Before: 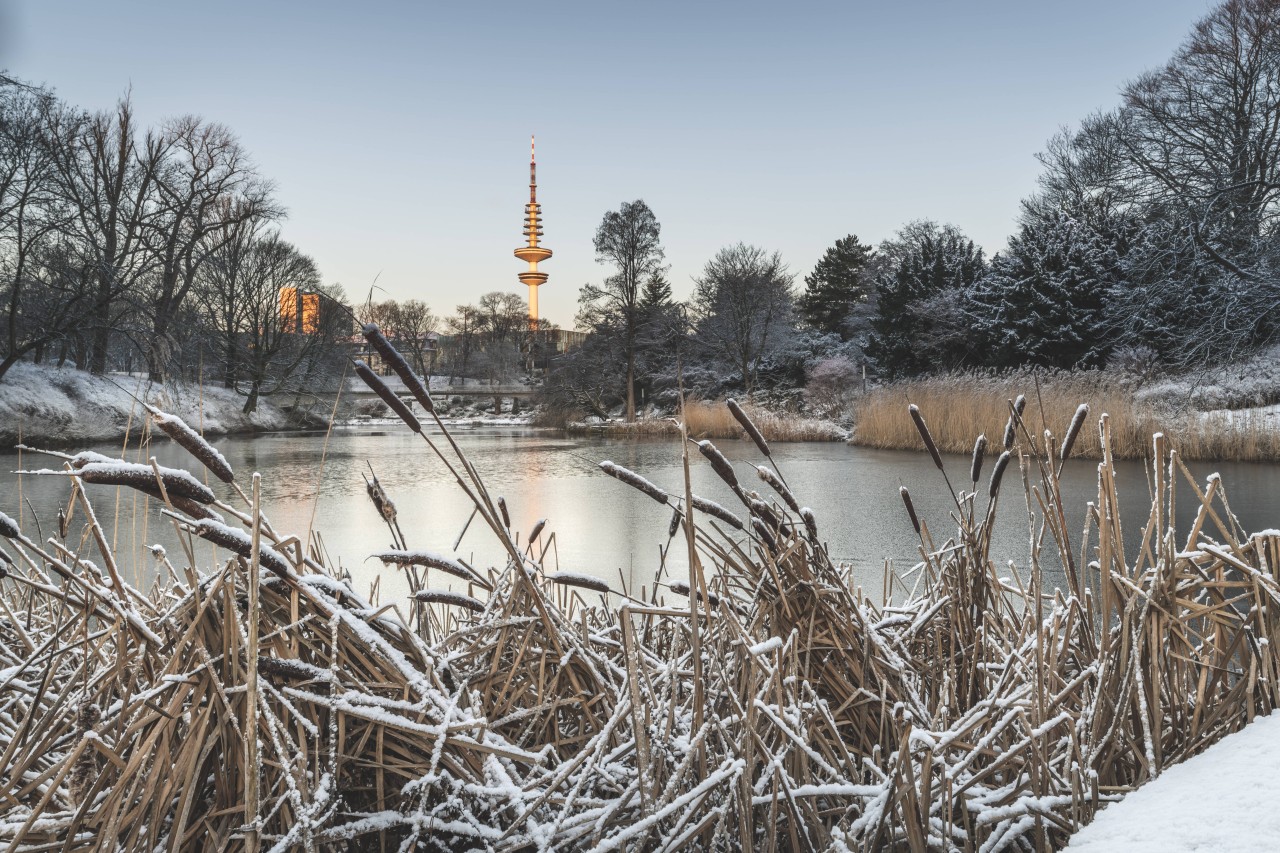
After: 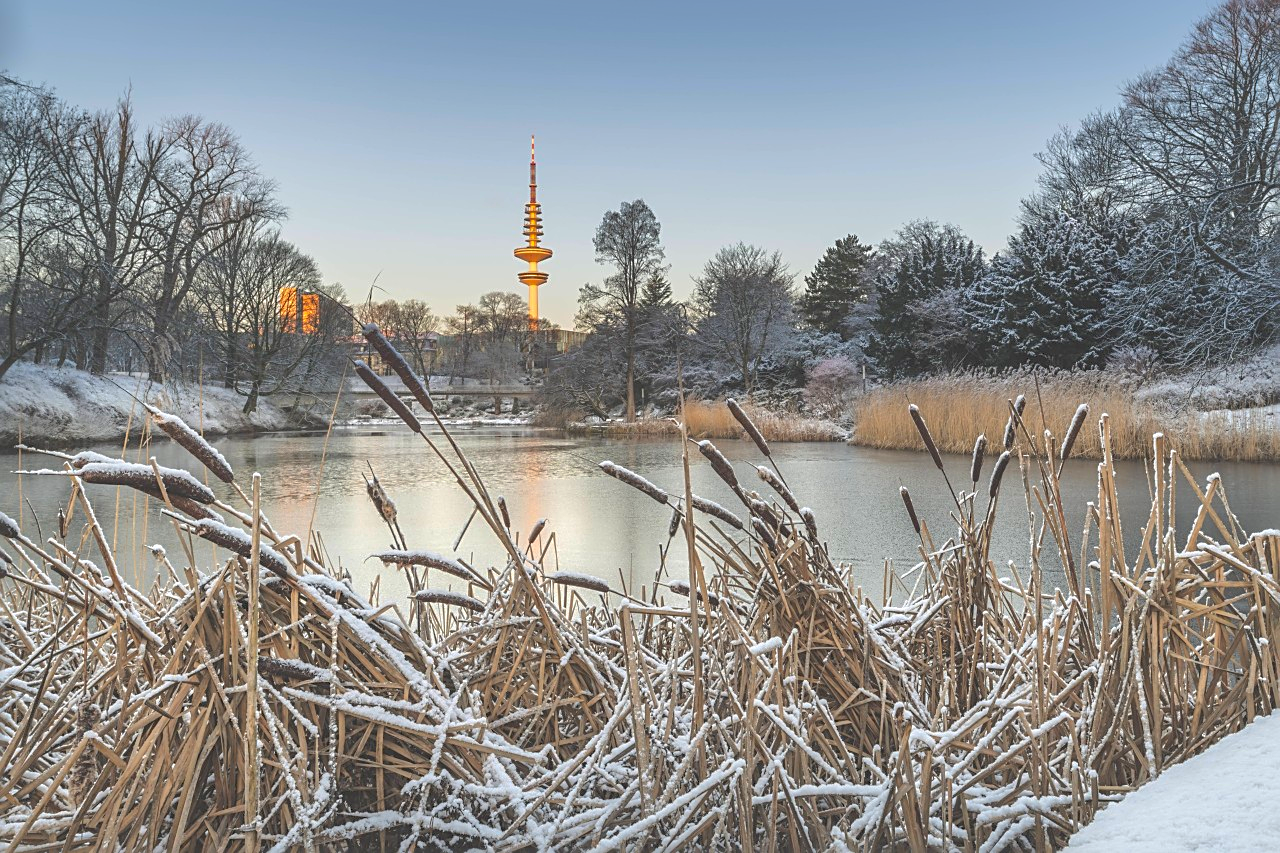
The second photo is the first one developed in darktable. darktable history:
shadows and highlights: shadows 40, highlights -60
sharpen: on, module defaults
contrast brightness saturation: contrast 0.07, brightness 0.18, saturation 0.4
exposure: black level correction 0.001, compensate highlight preservation false
